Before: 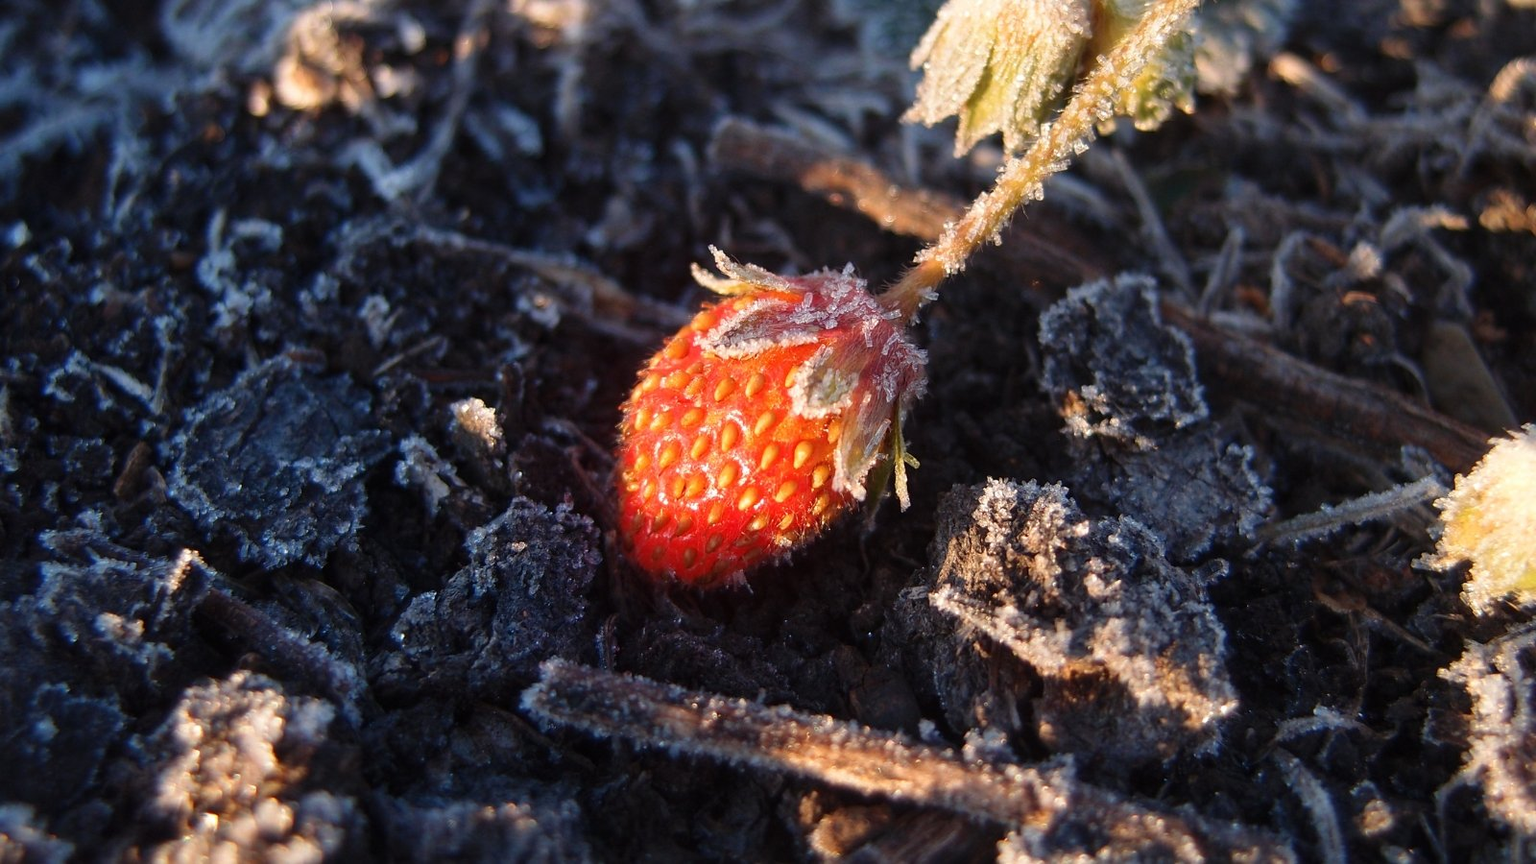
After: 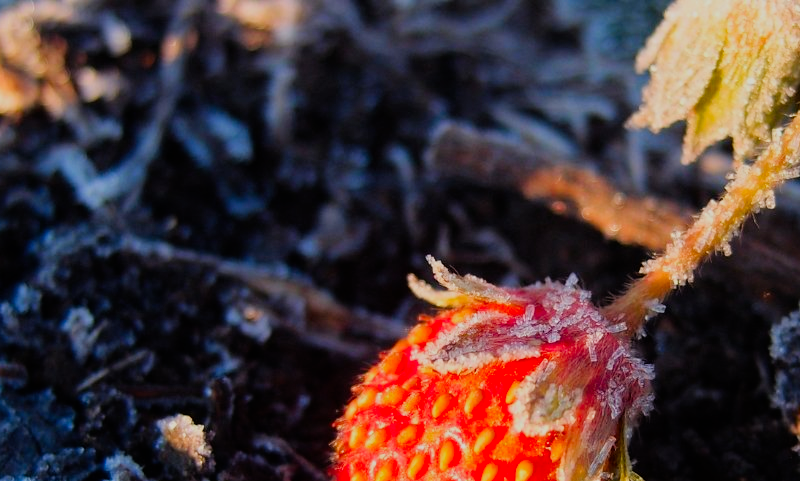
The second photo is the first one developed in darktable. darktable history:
contrast brightness saturation: saturation 0.5
crop: left 19.556%, right 30.401%, bottom 46.458%
filmic rgb: black relative exposure -7.65 EV, white relative exposure 4.56 EV, hardness 3.61
